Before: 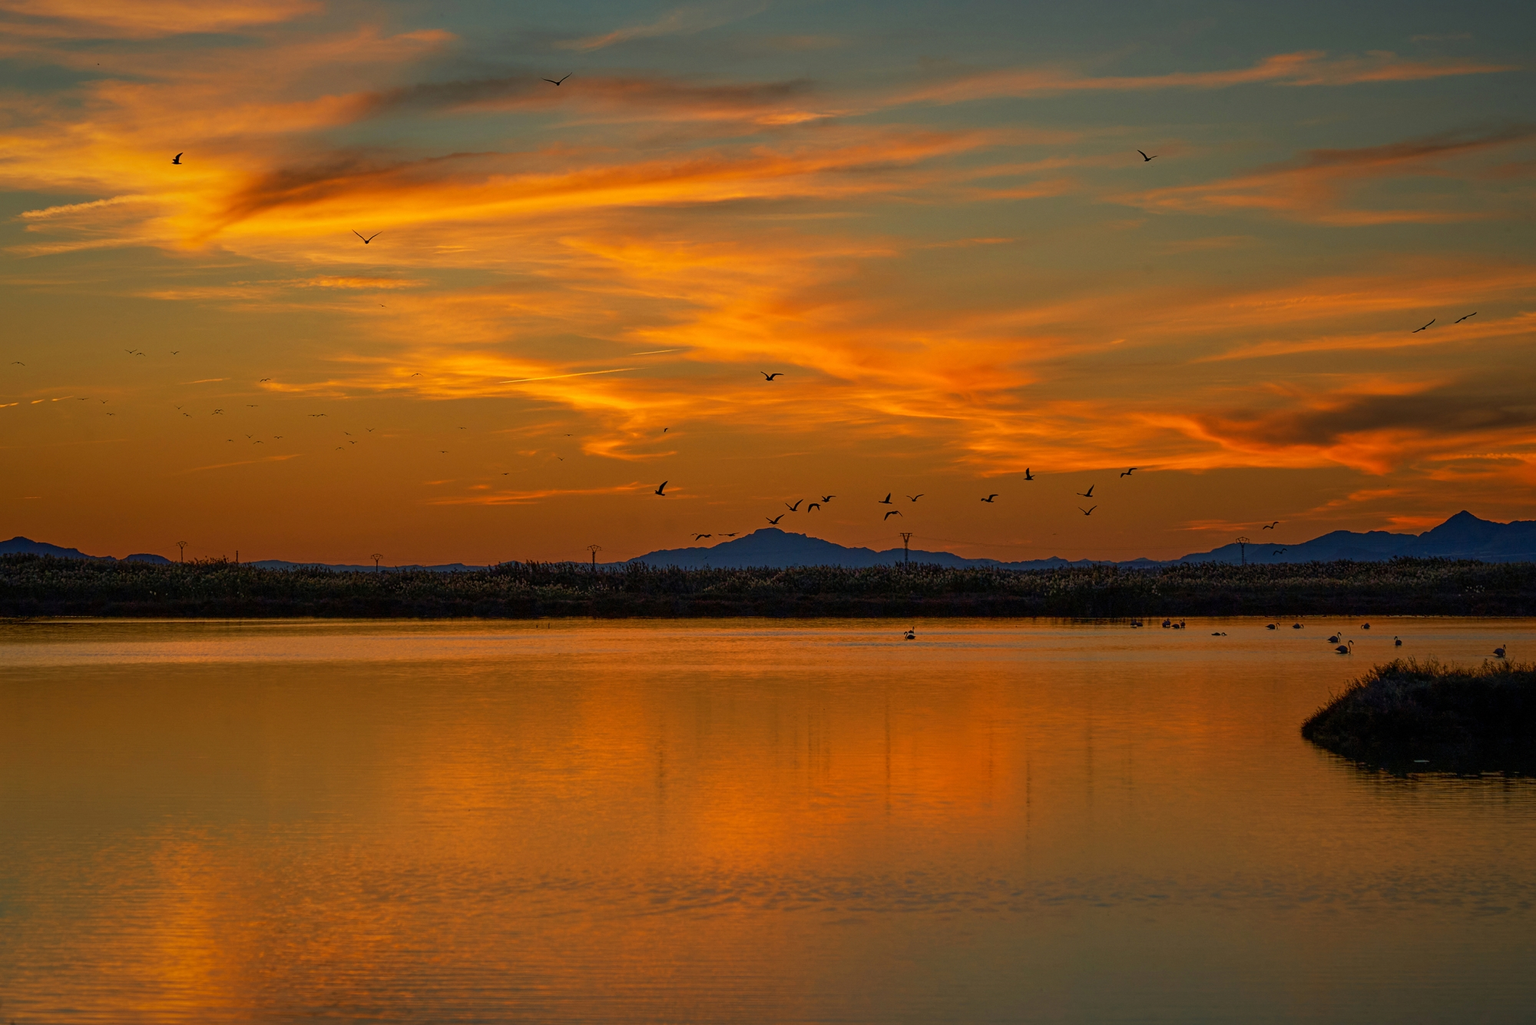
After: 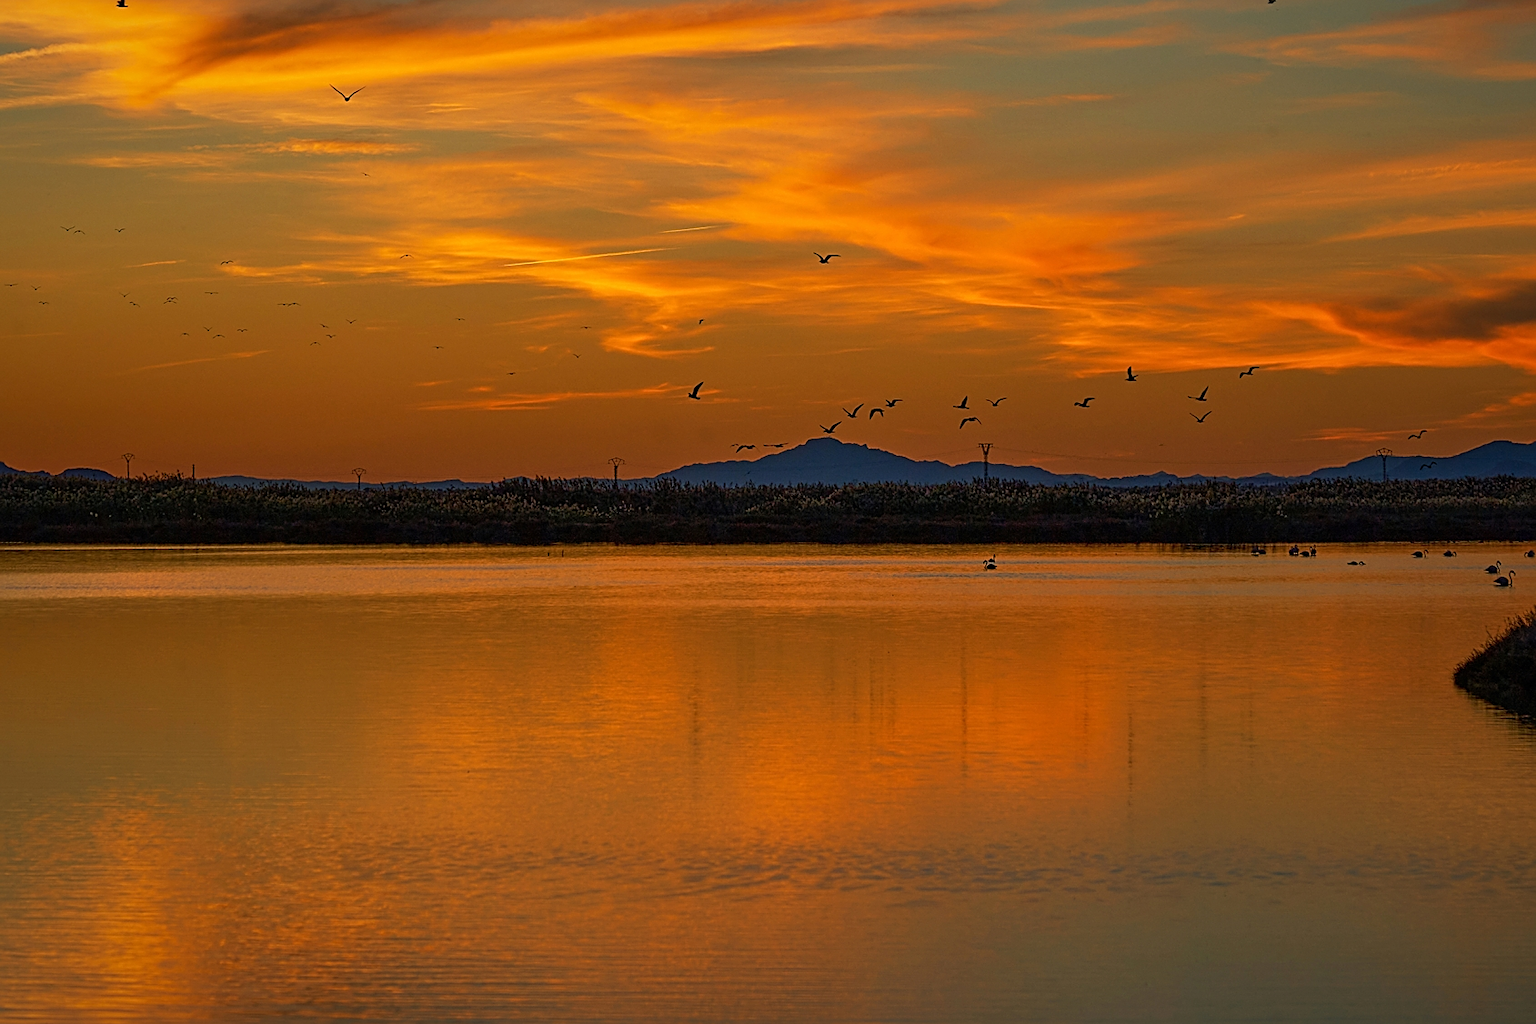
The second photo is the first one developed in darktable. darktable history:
sharpen: amount 0.575
crop and rotate: left 4.842%, top 15.51%, right 10.668%
